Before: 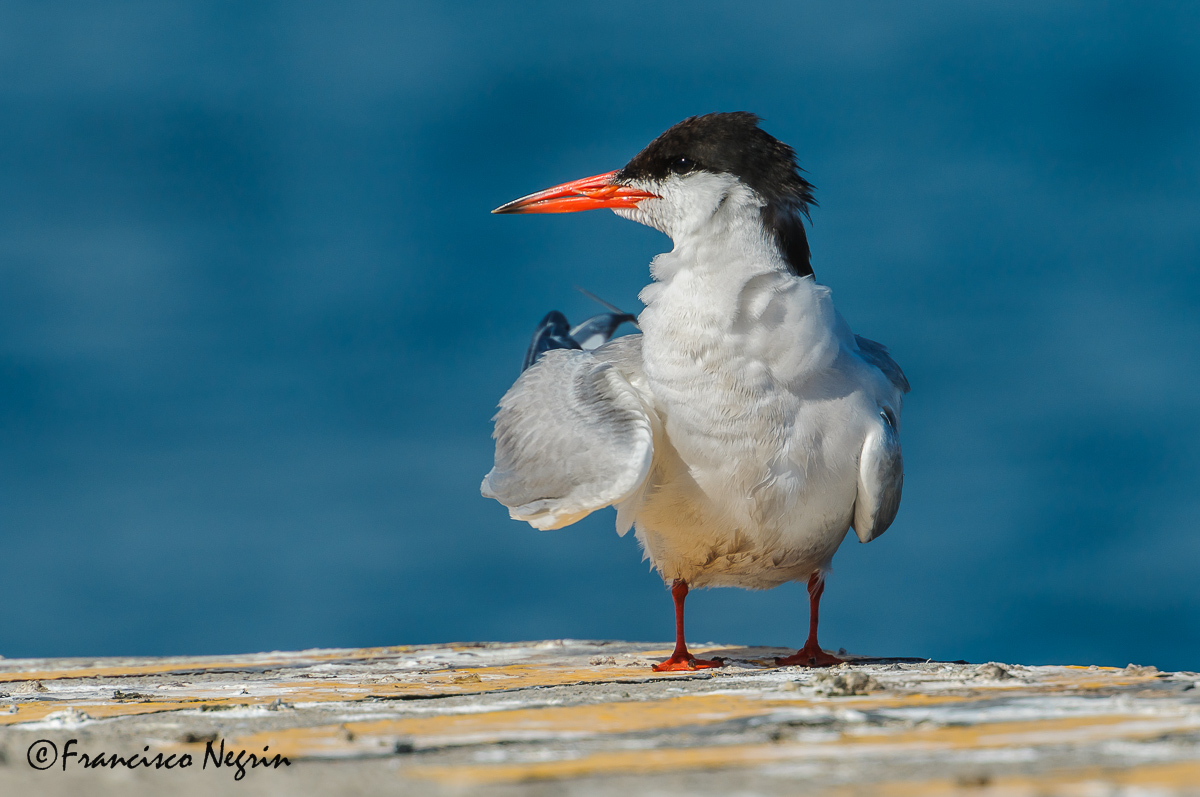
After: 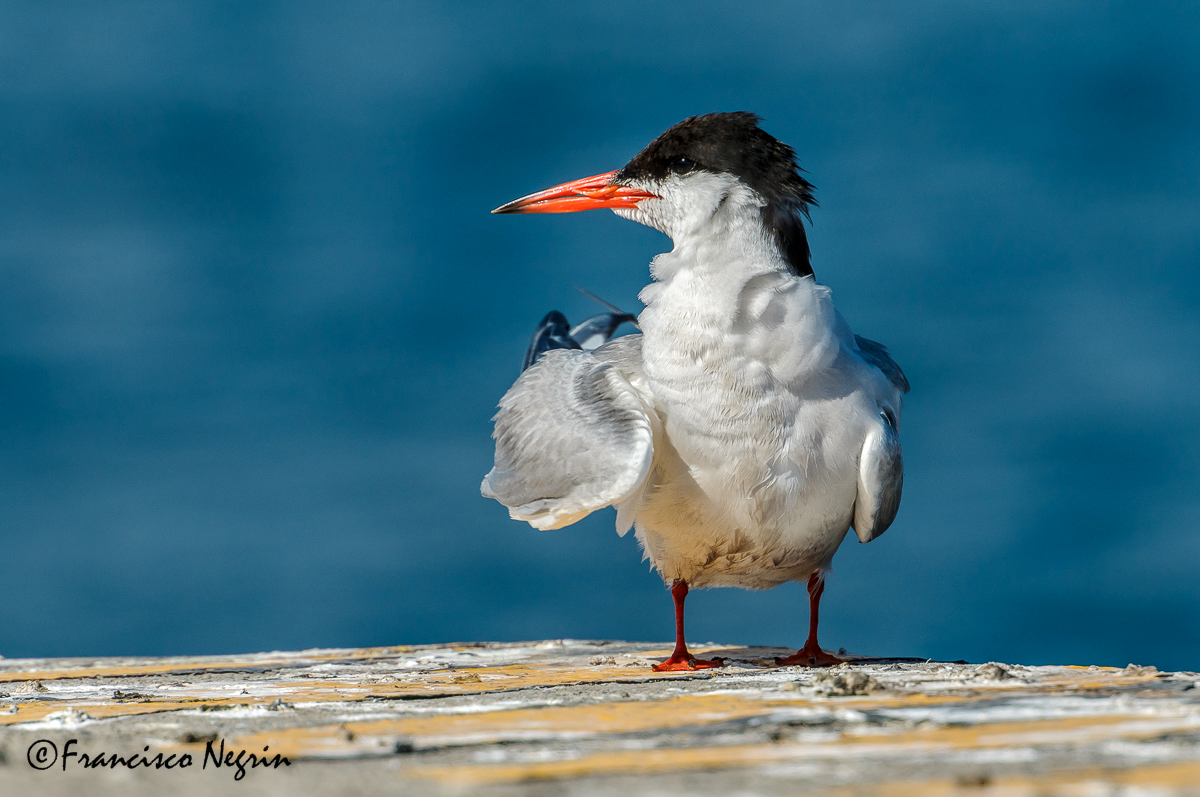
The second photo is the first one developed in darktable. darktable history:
local contrast: highlights 44%, shadows 59%, detail 136%, midtone range 0.509
